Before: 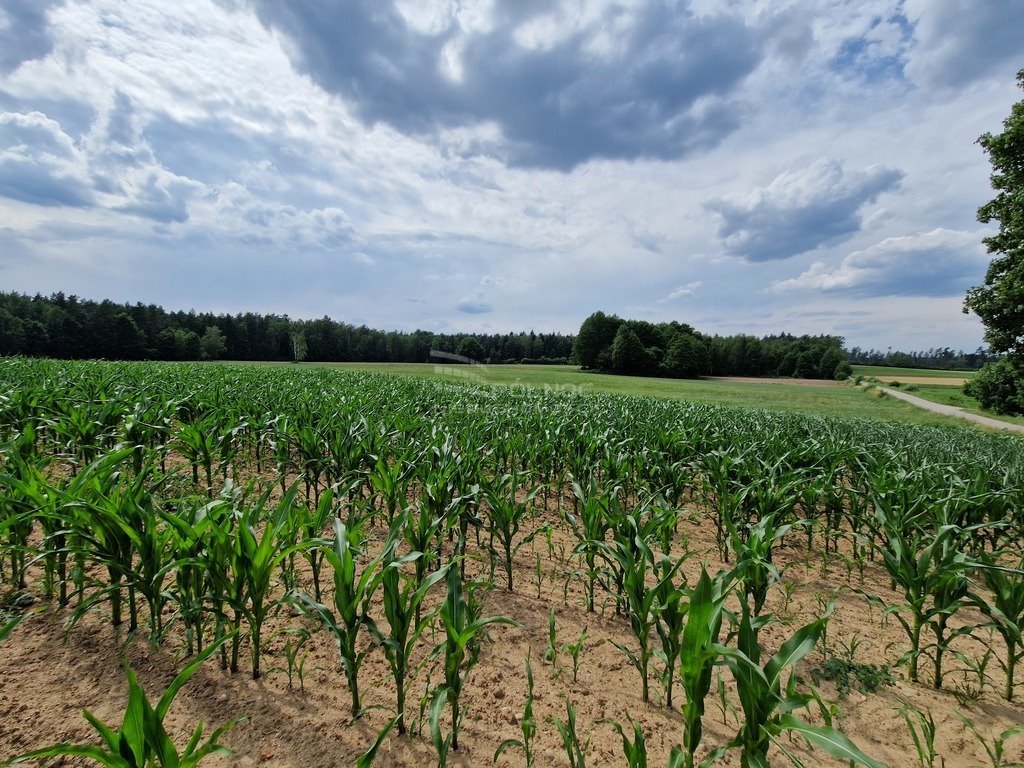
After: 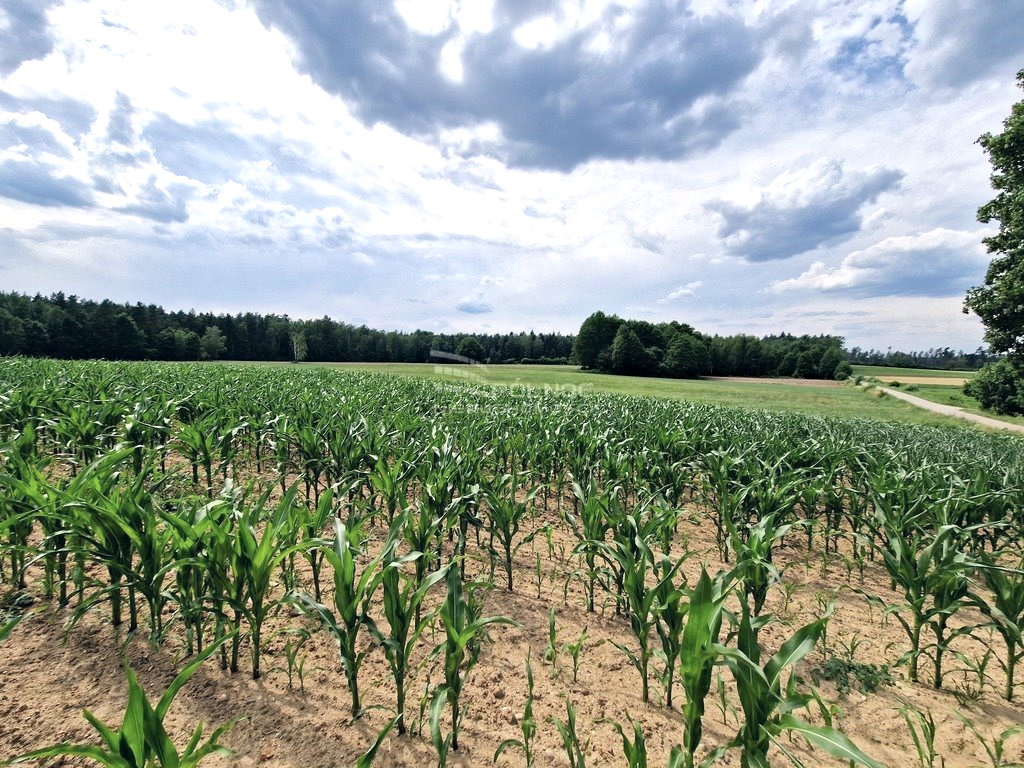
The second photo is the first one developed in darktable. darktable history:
haze removal: adaptive false
color correction: highlights a* 2.82, highlights b* 5.03, shadows a* -2.58, shadows b* -4.85, saturation 0.777
exposure: exposure 0.769 EV, compensate exposure bias true, compensate highlight preservation false
